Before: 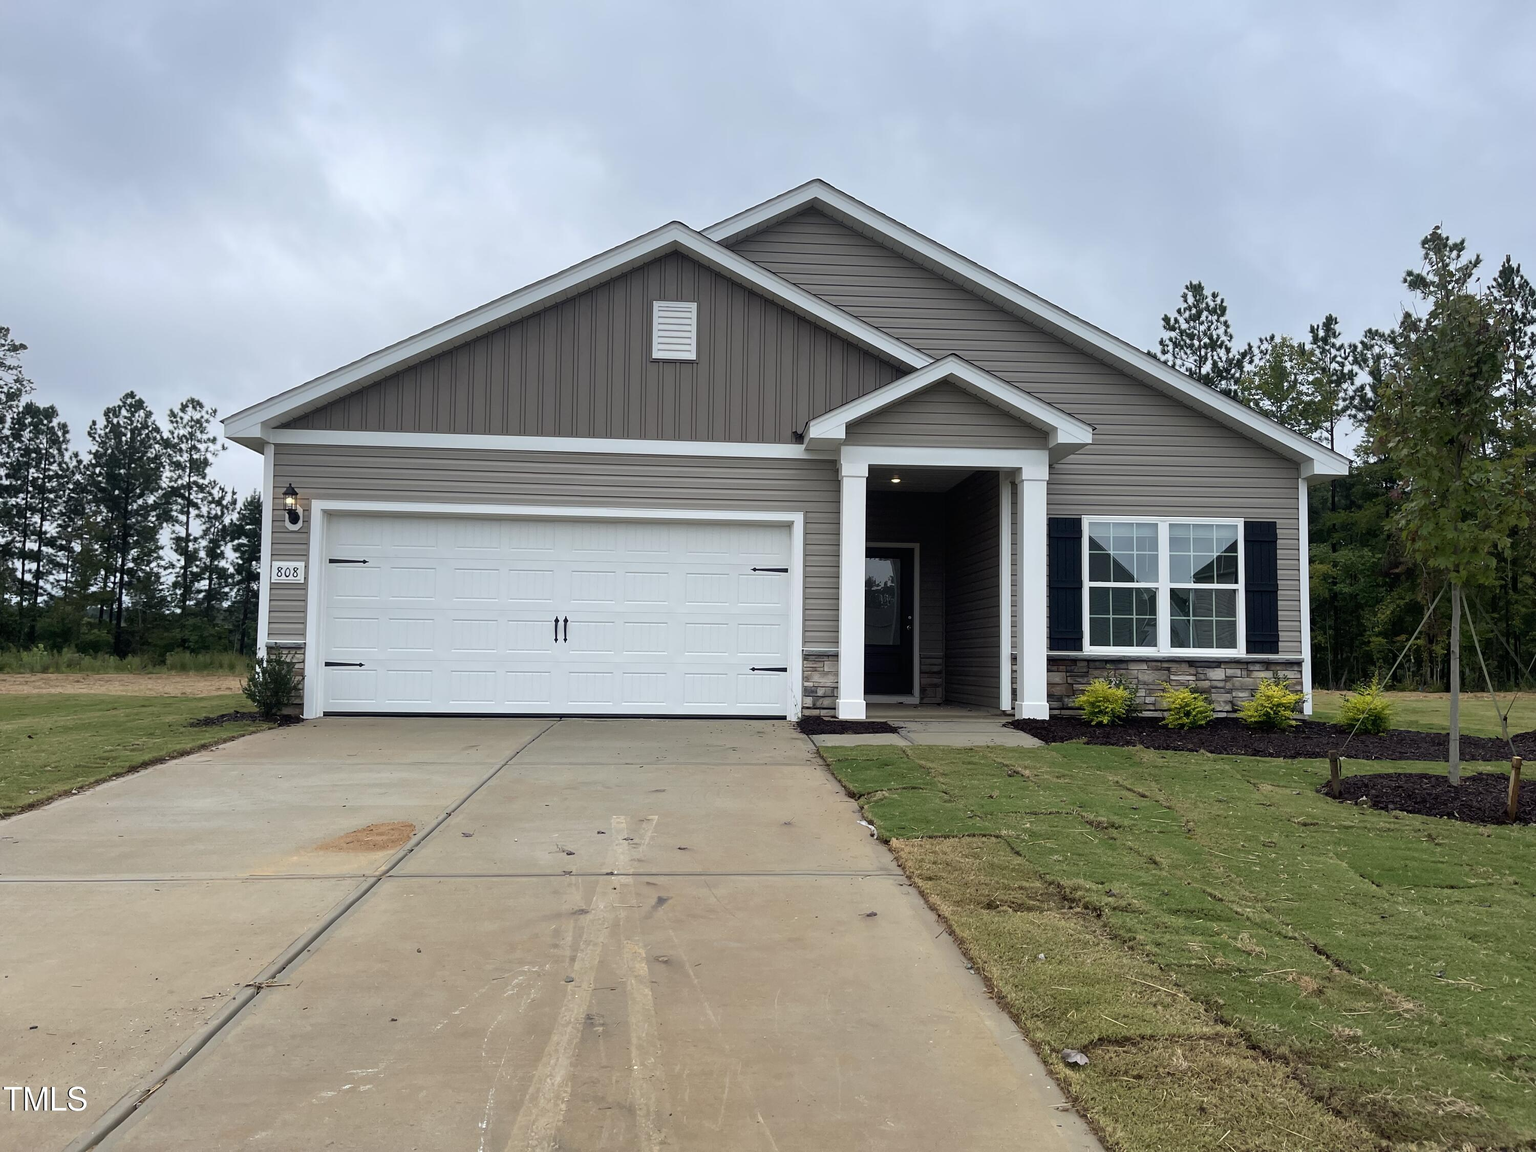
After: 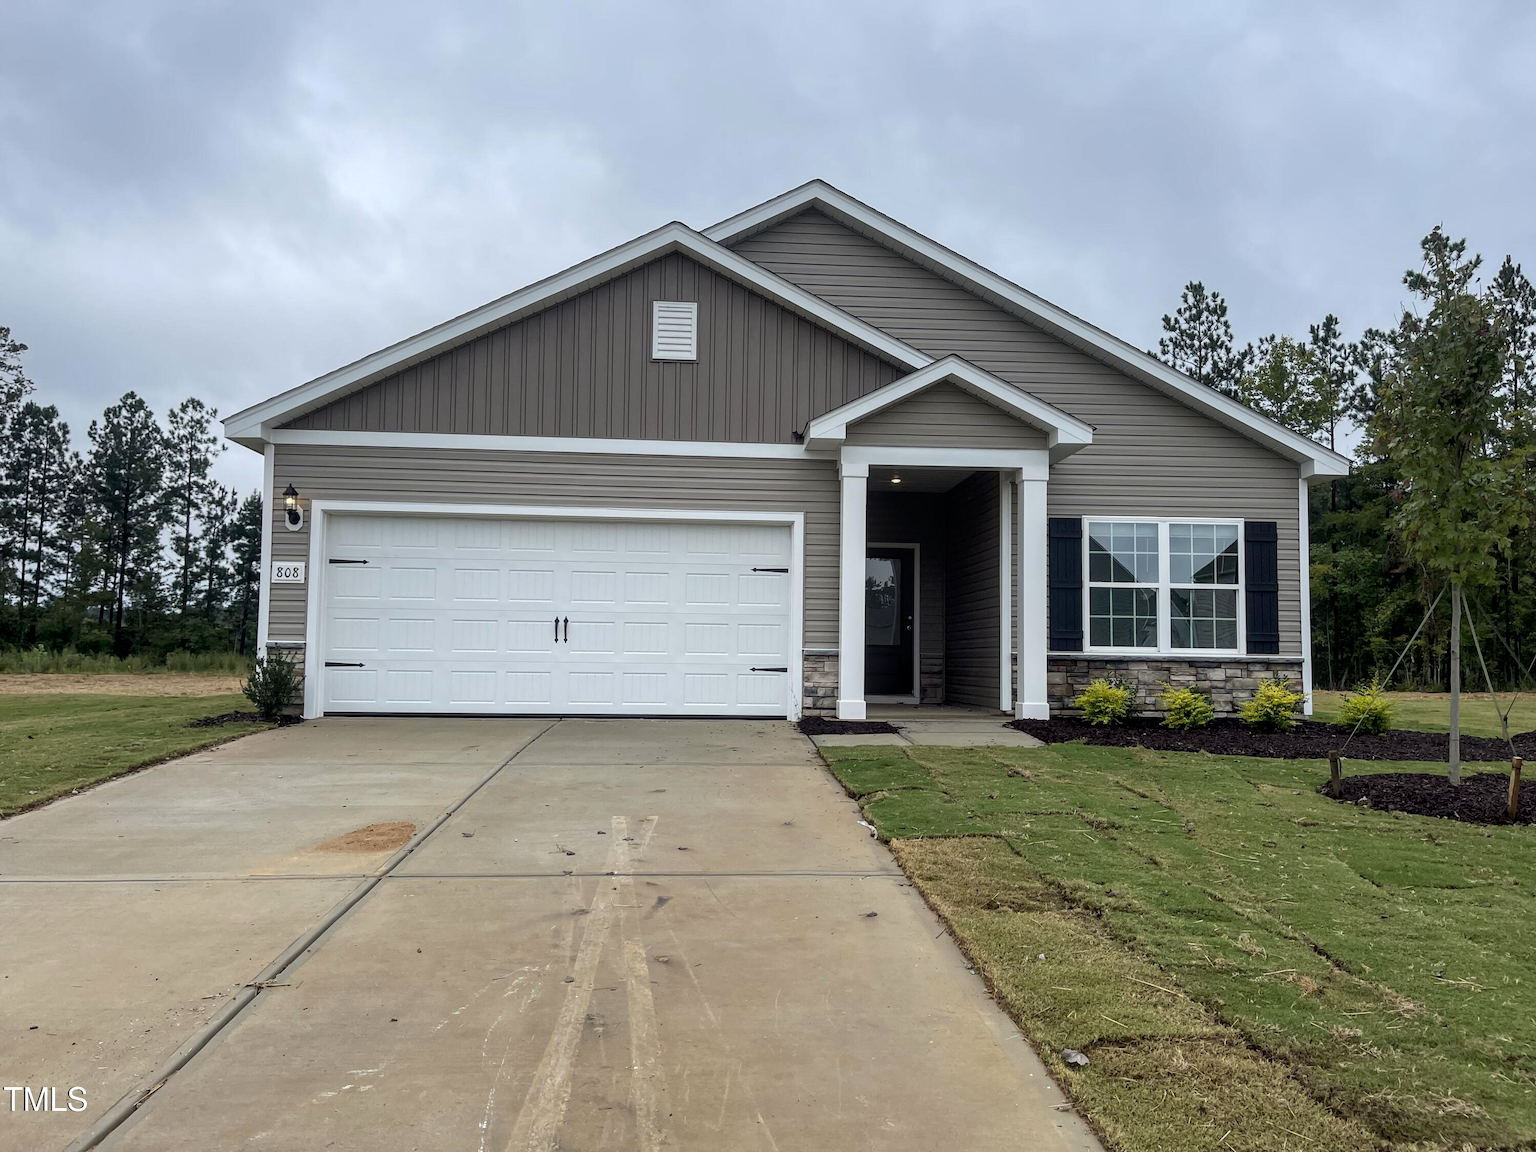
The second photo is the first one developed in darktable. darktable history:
color balance rgb: perceptual saturation grading › global saturation 0.275%, global vibrance 15.576%
local contrast: on, module defaults
exposure: exposure -0.045 EV, compensate highlight preservation false
